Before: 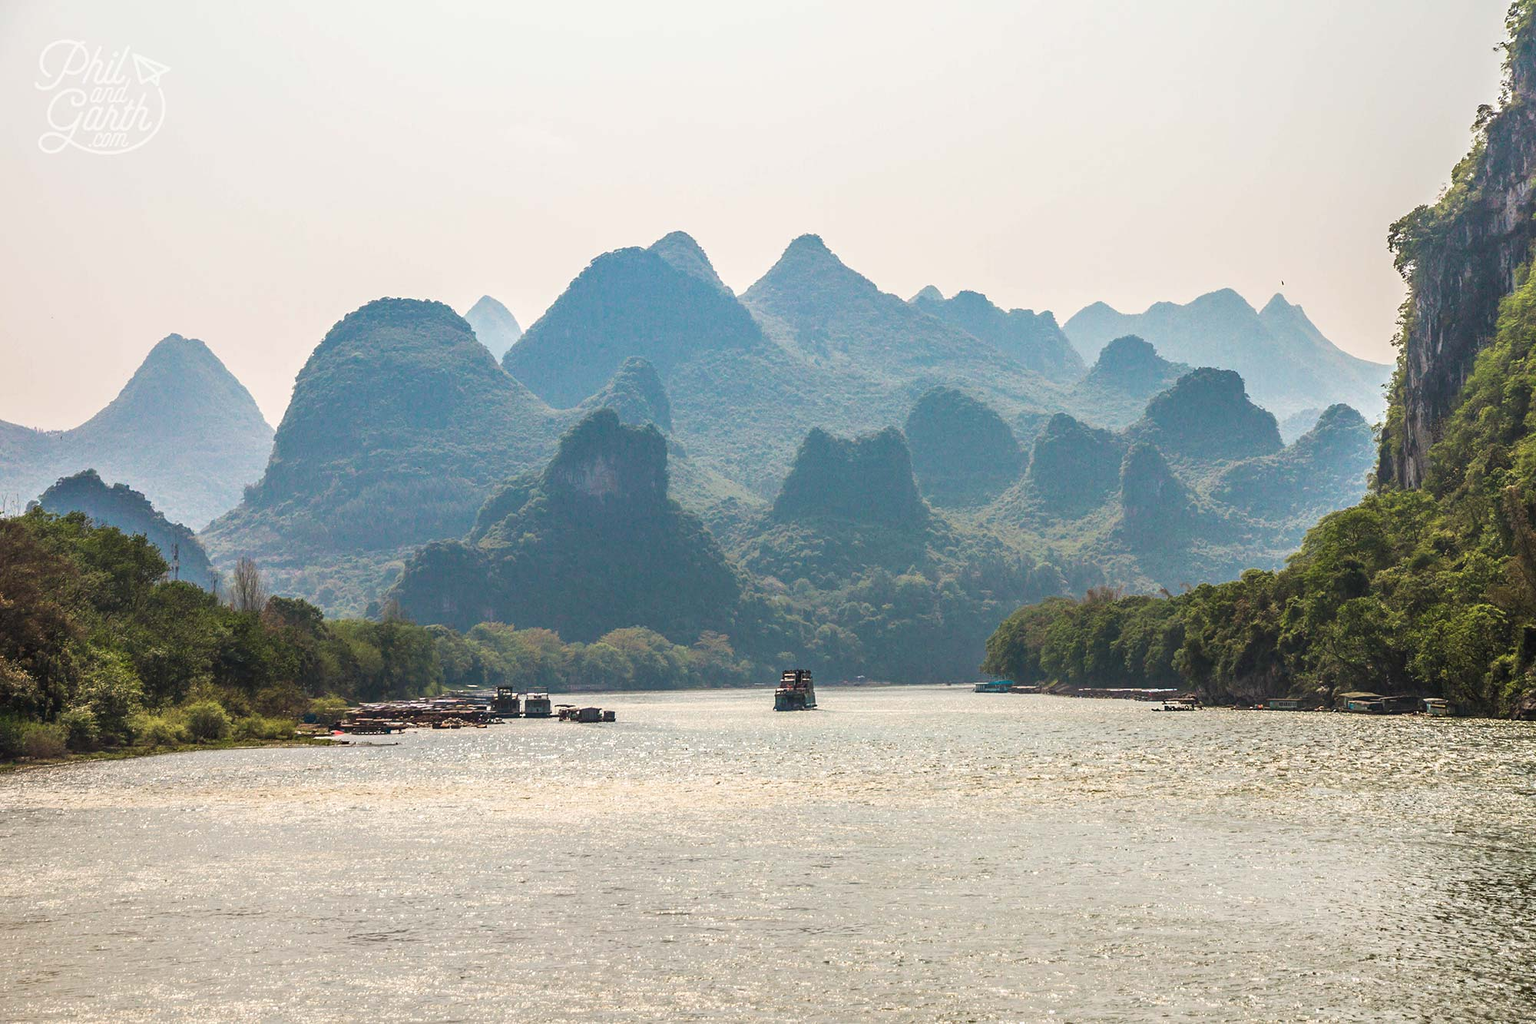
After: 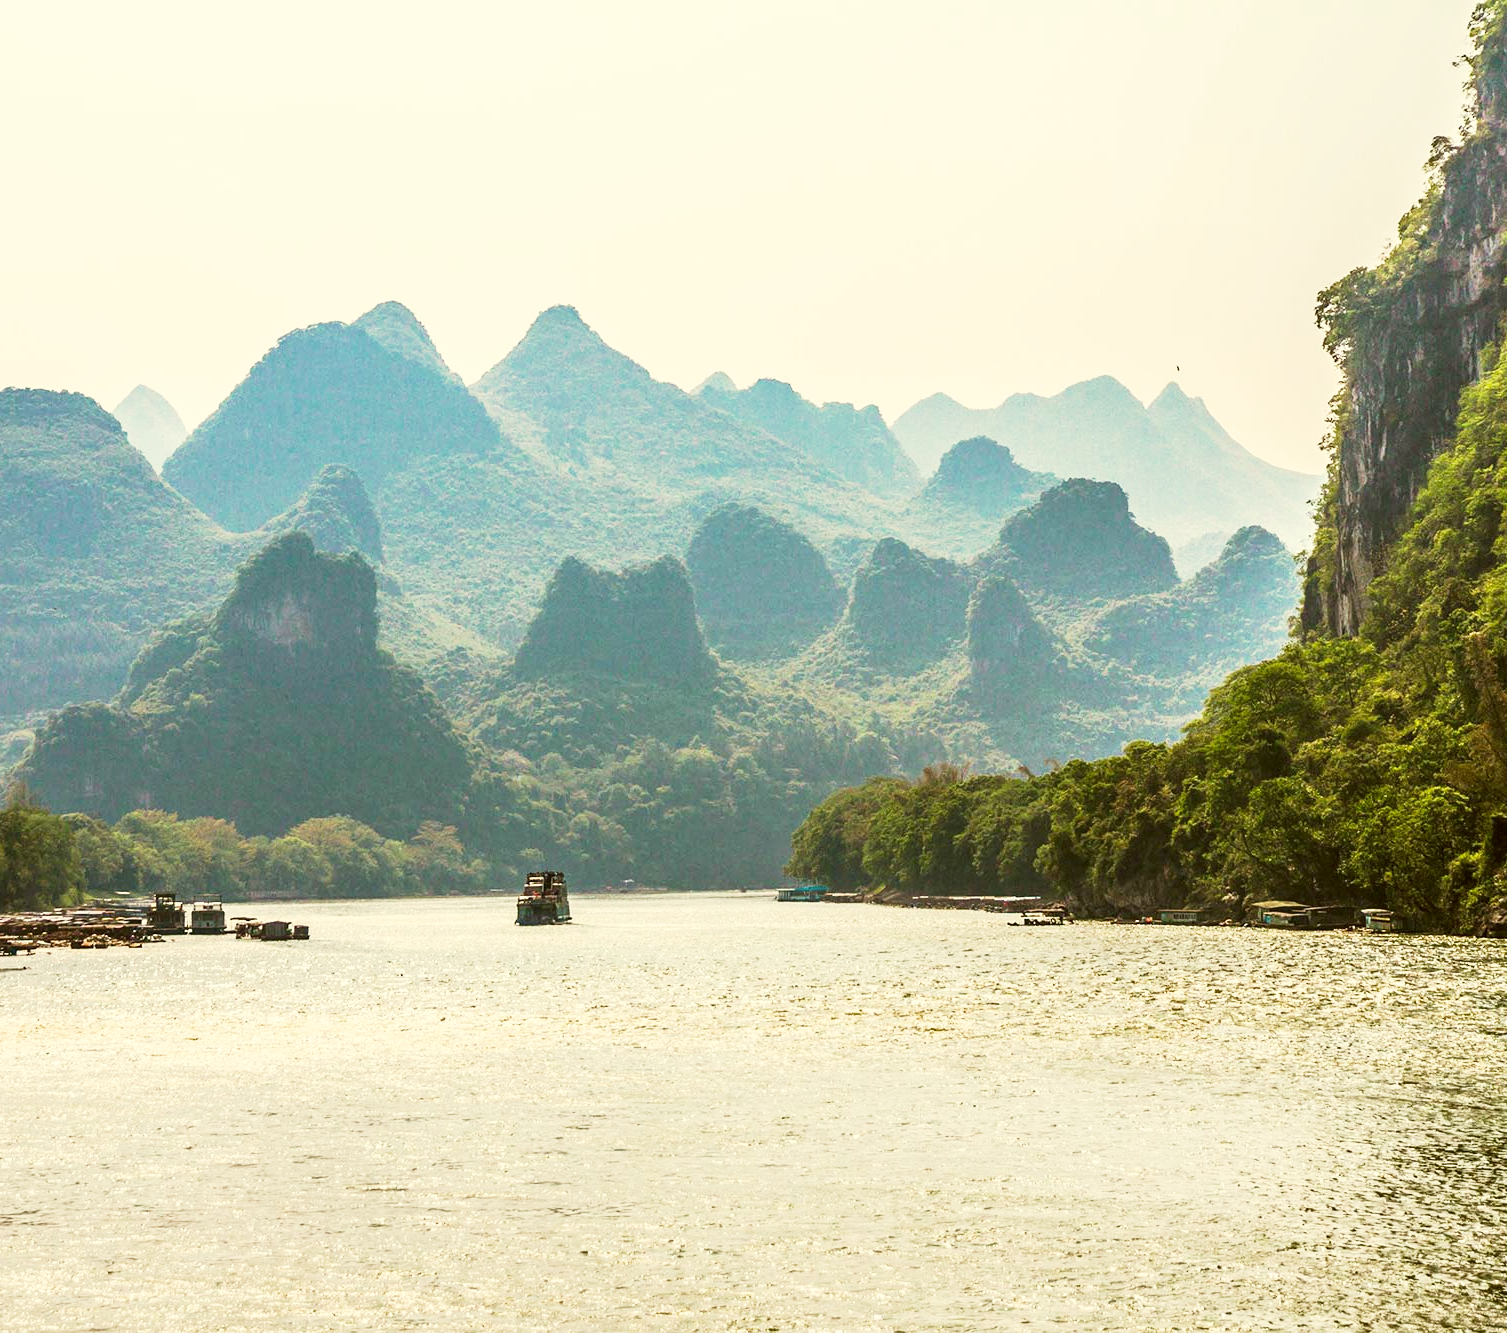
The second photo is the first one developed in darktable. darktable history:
base curve: curves: ch0 [(0, 0) (0.005, 0.002) (0.193, 0.295) (0.399, 0.664) (0.75, 0.928) (1, 1)], preserve colors none
color correction: highlights a* -1.52, highlights b* 10.42, shadows a* 0.914, shadows b* 19.11
crop and rotate: left 24.601%
